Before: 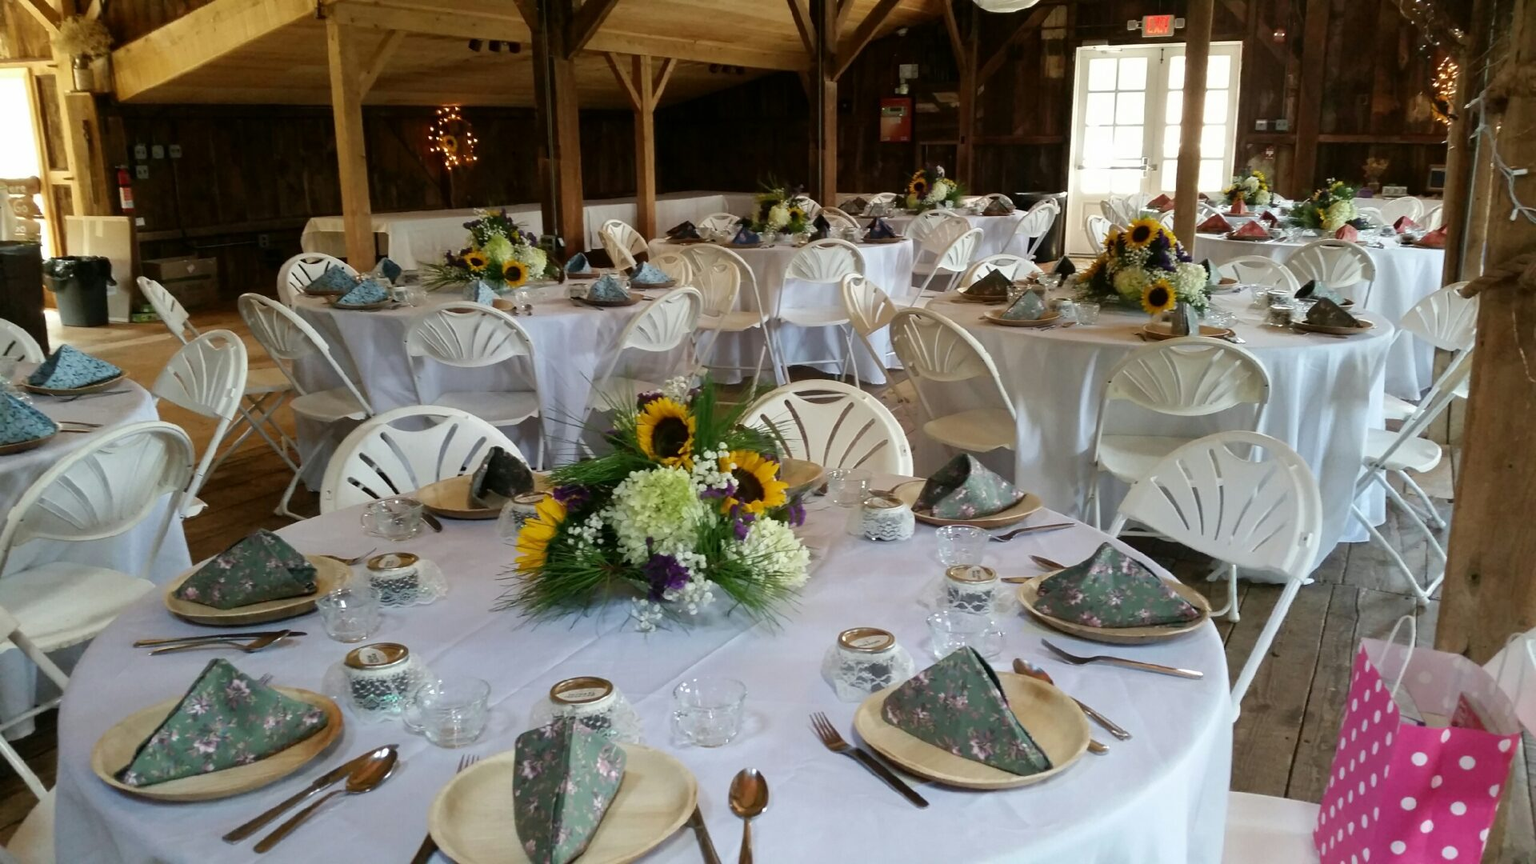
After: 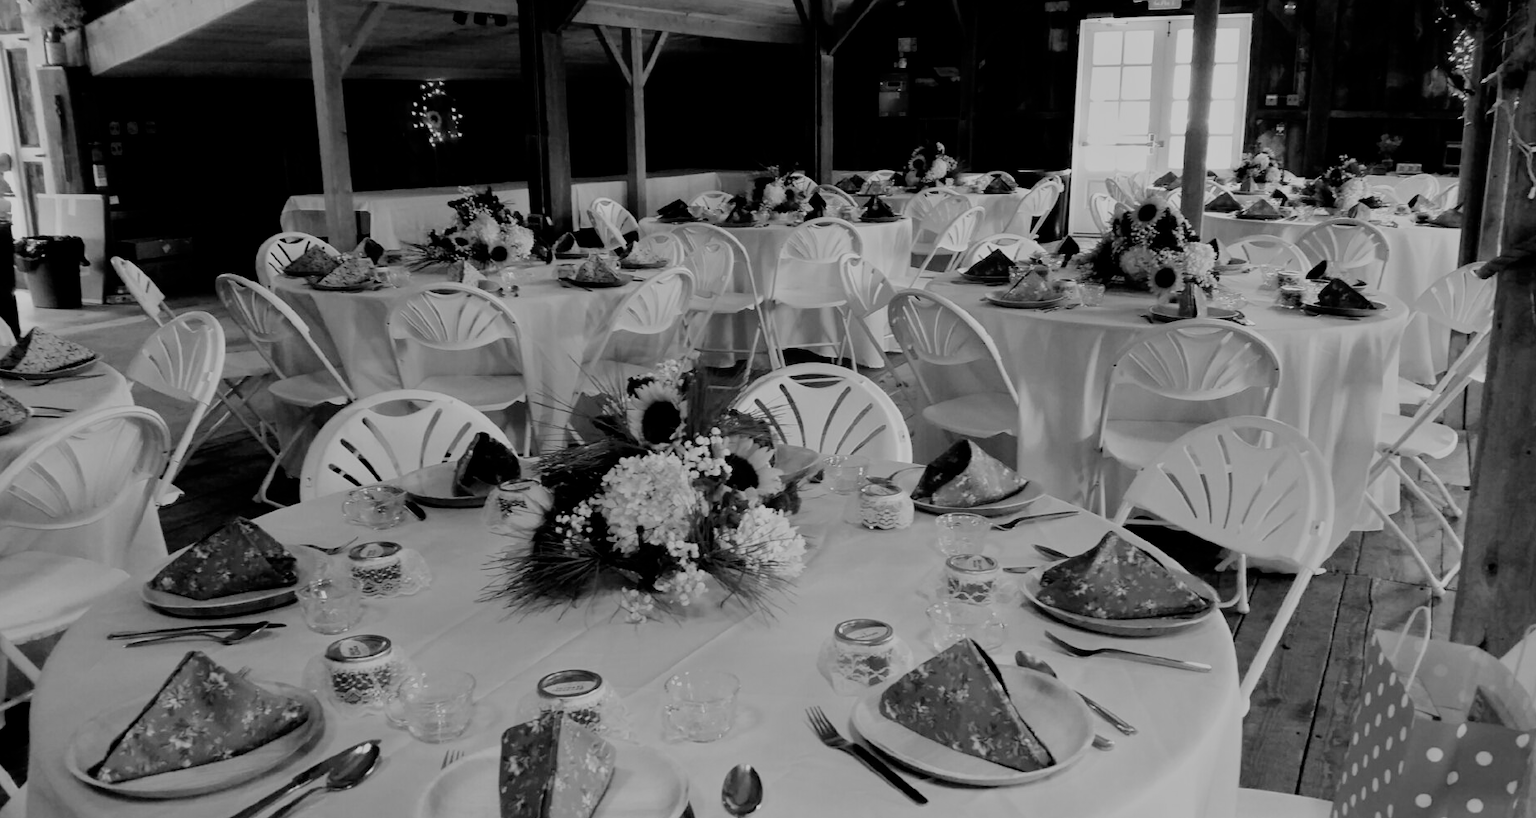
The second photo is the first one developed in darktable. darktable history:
monochrome: a 26.22, b 42.67, size 0.8
crop: left 1.964%, top 3.251%, right 1.122%, bottom 4.933%
filmic rgb: black relative exposure -4.14 EV, white relative exposure 5.1 EV, hardness 2.11, contrast 1.165
